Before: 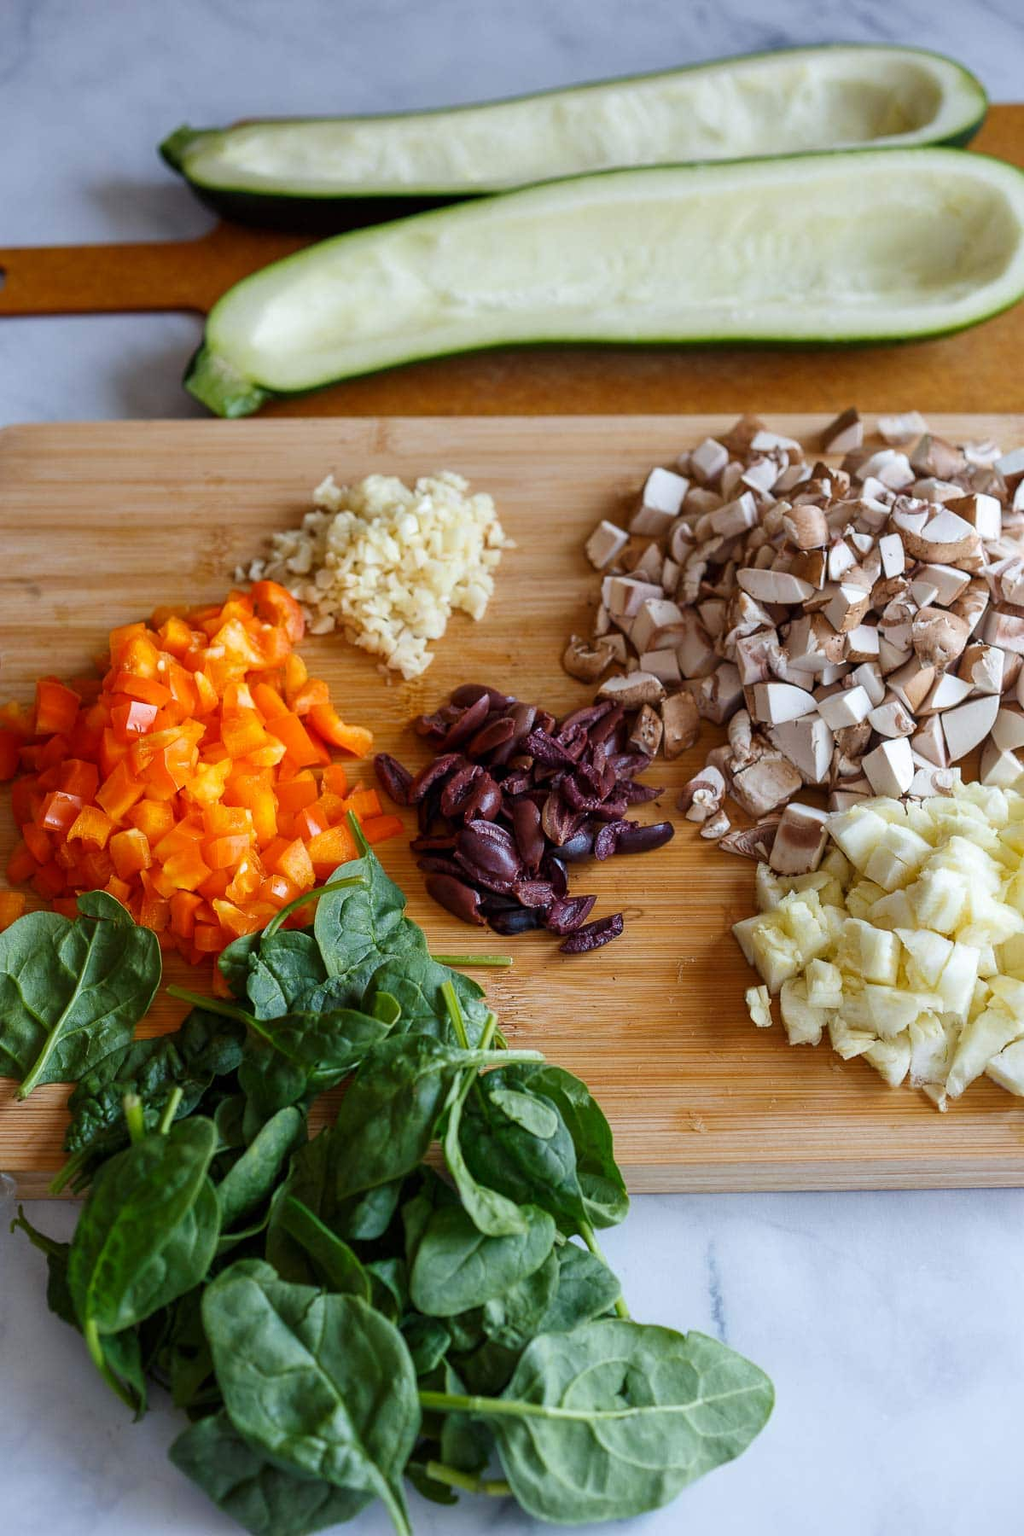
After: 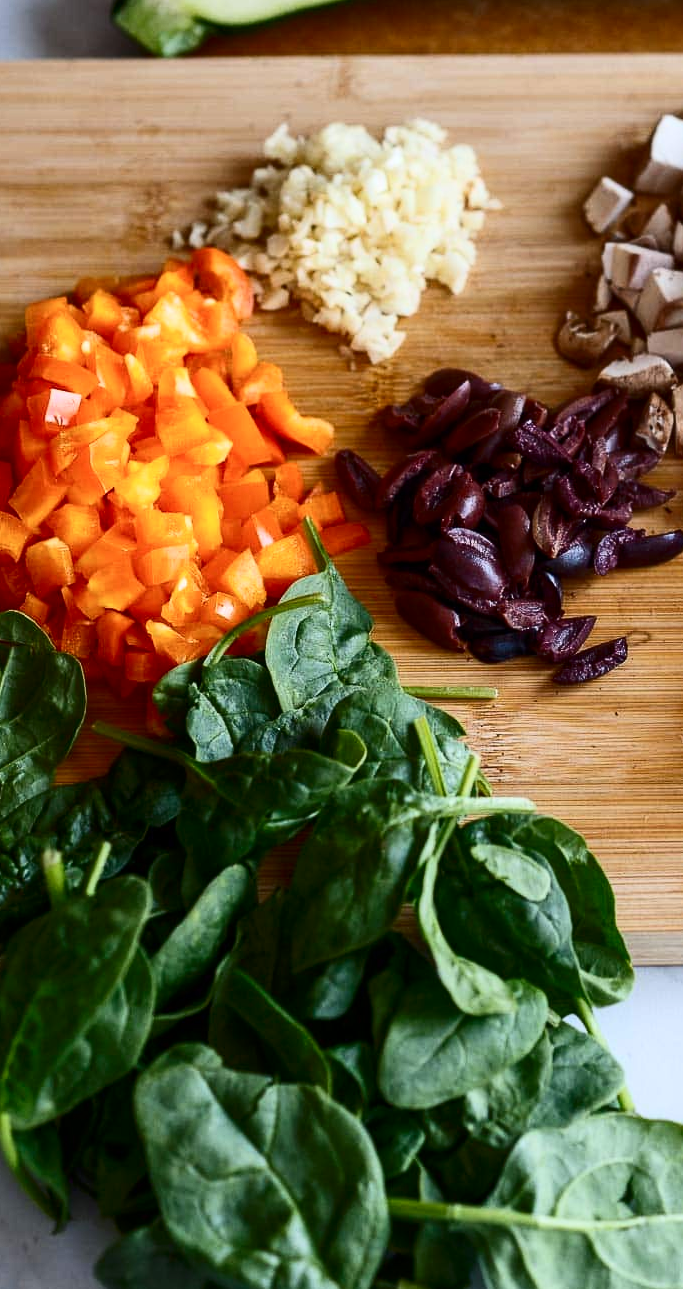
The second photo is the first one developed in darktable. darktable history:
crop: left 8.634%, top 24.064%, right 34.417%, bottom 4.275%
contrast brightness saturation: contrast 0.3
